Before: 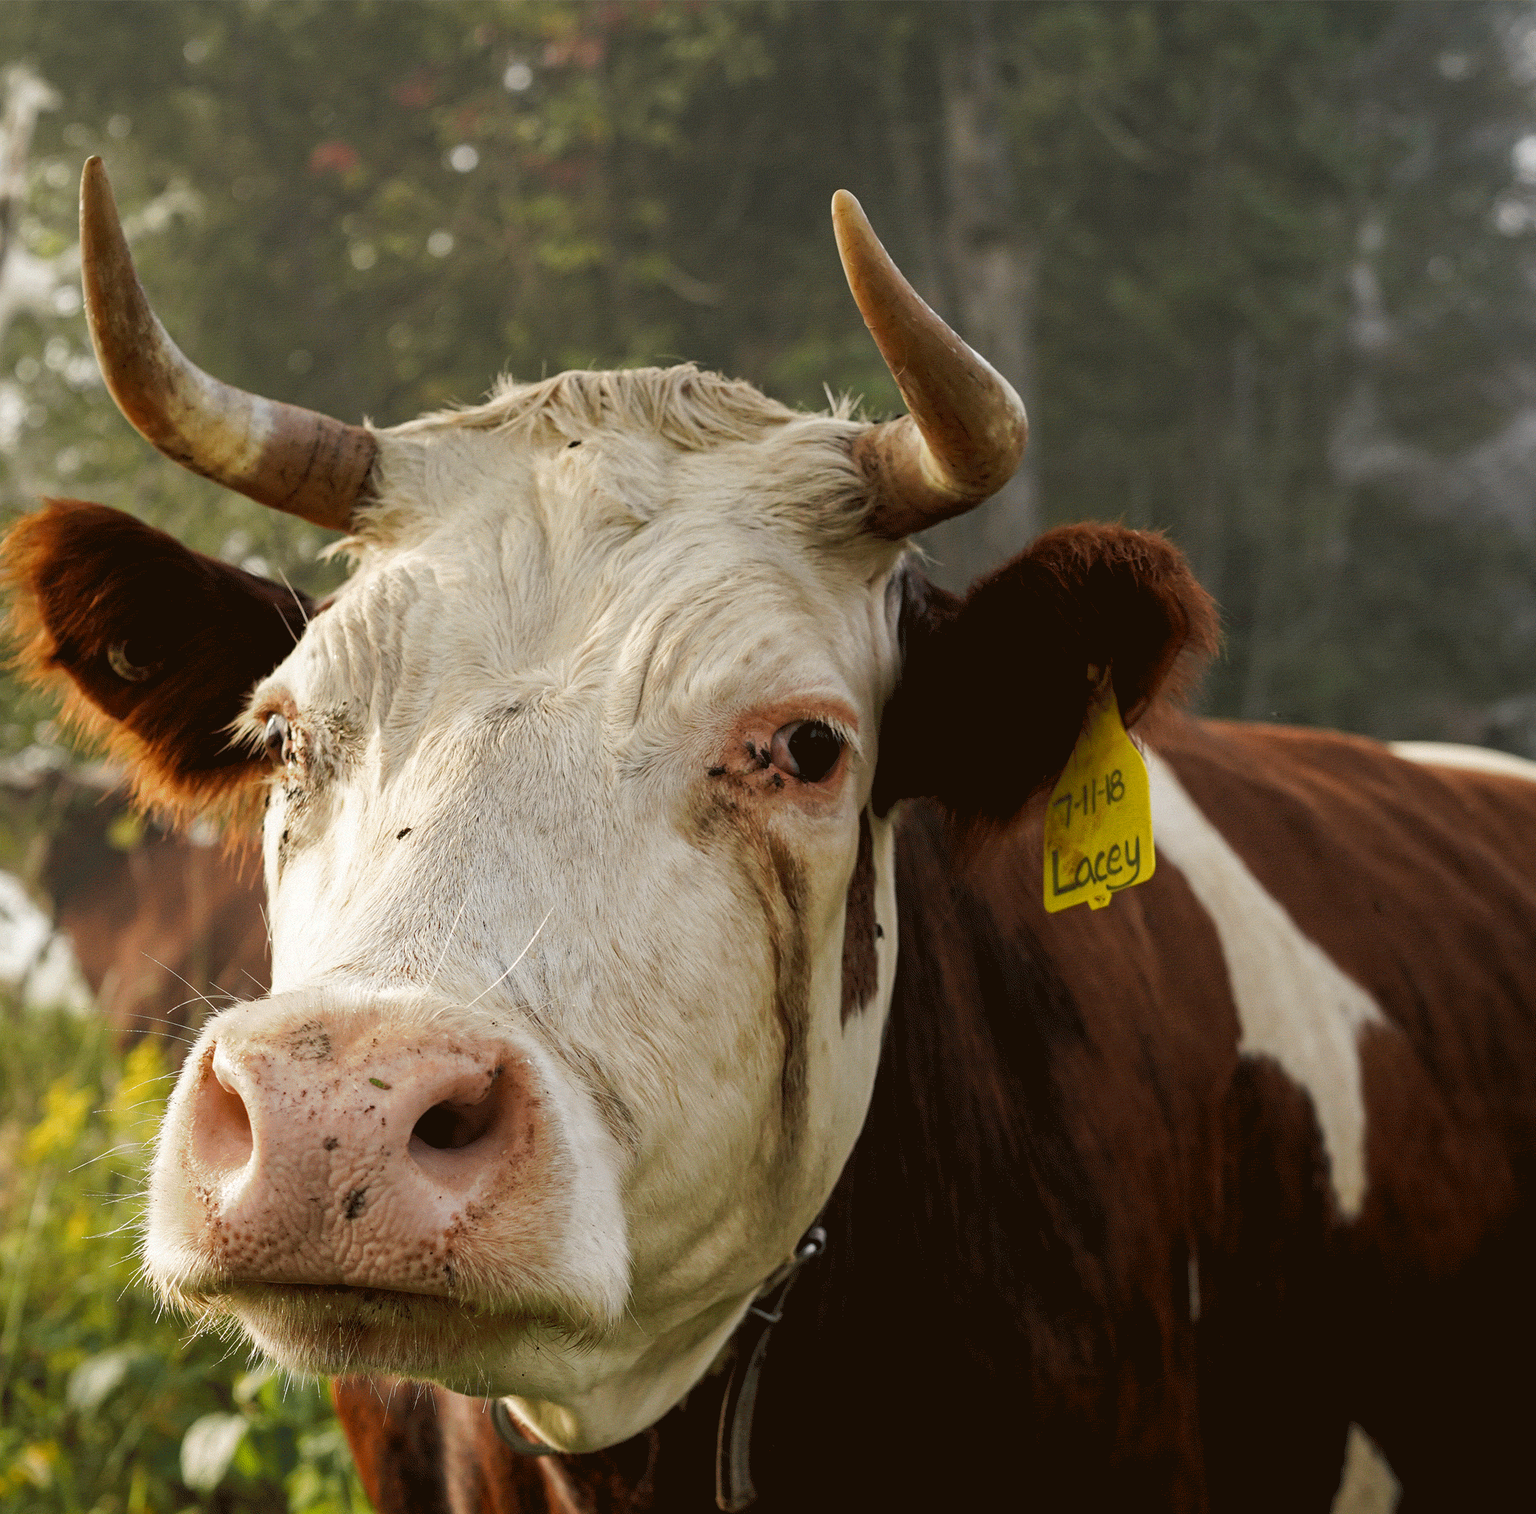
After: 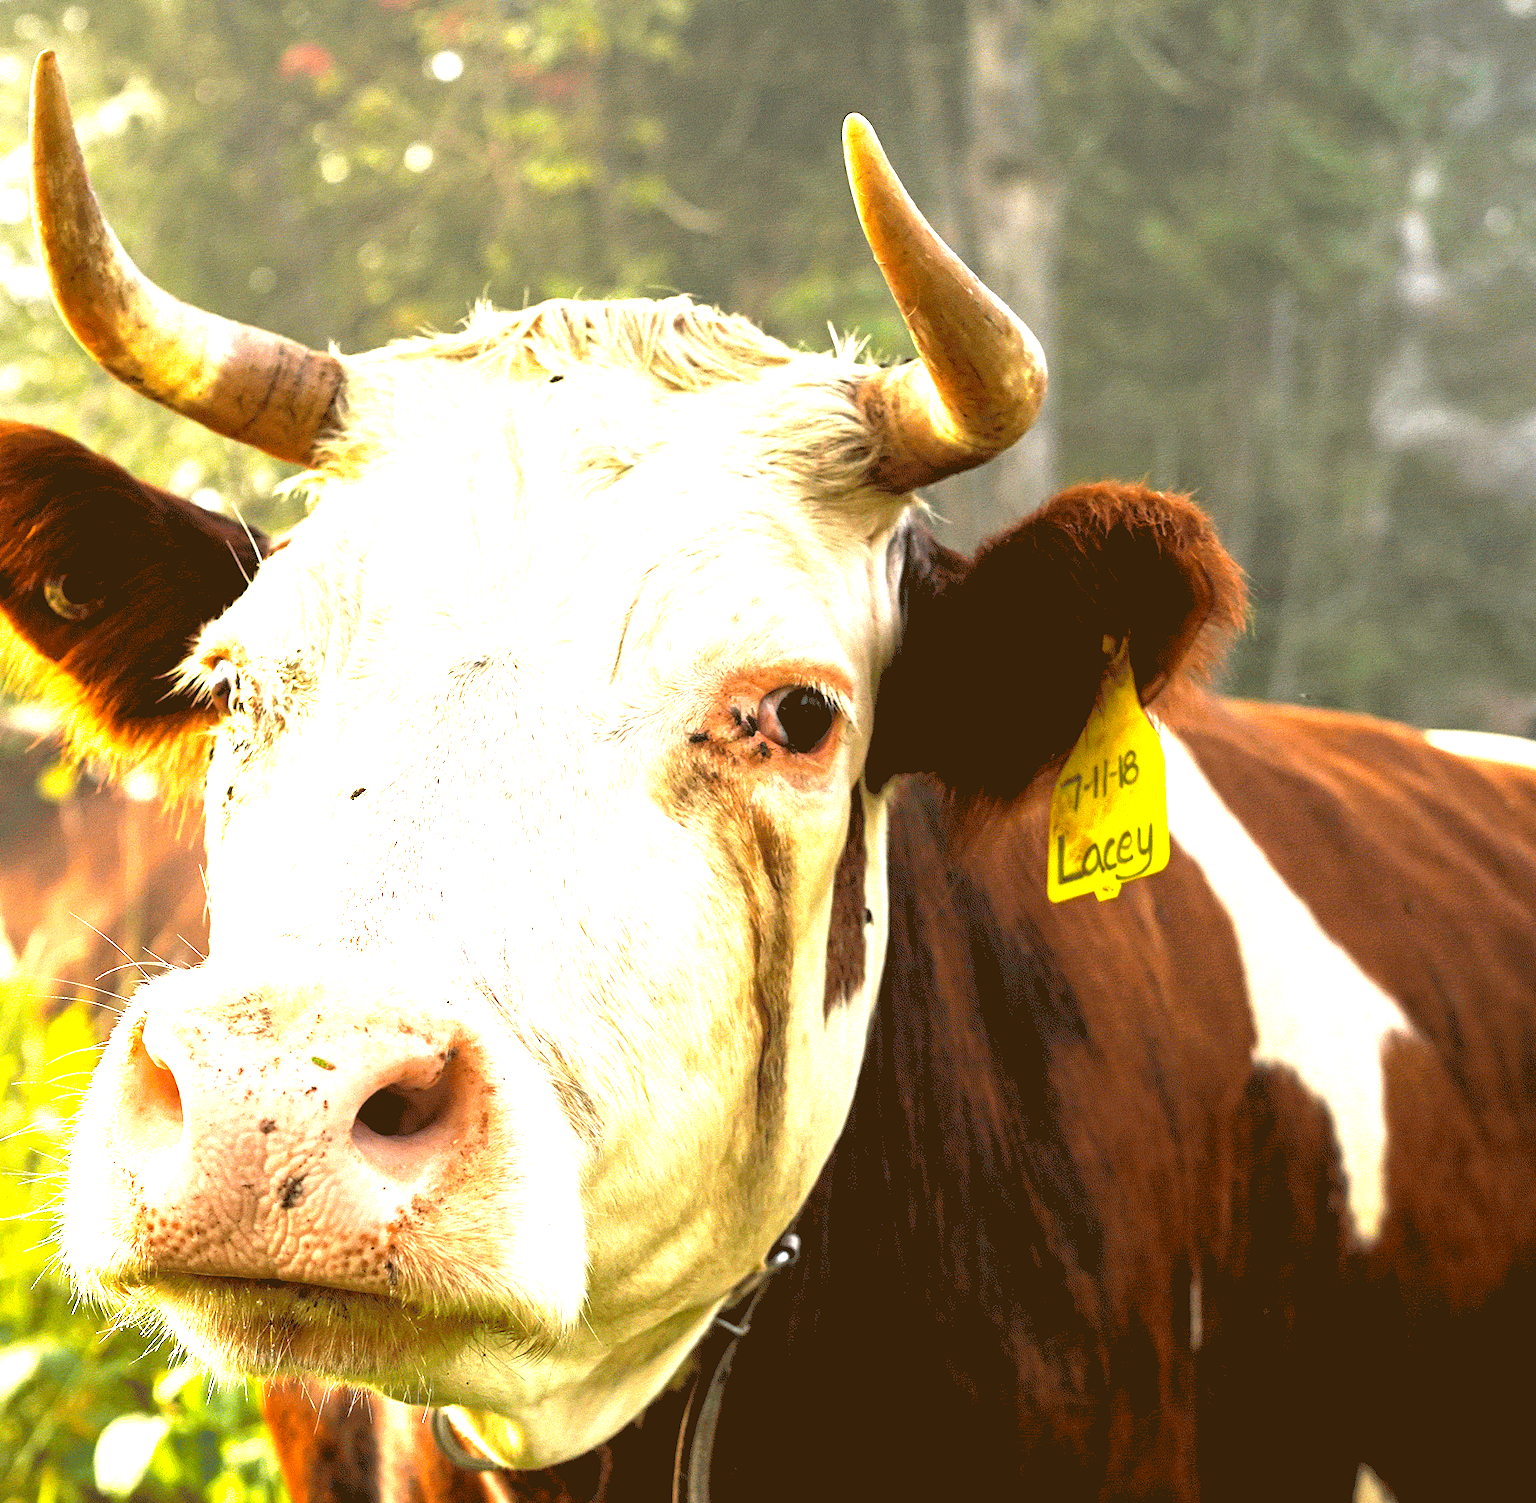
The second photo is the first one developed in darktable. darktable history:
exposure: black level correction 0, exposure 1.507 EV, compensate highlight preservation false
crop and rotate: angle -1.9°, left 3.117%, top 4.325%, right 1.379%, bottom 0.768%
color balance rgb: linear chroma grading › global chroma 16.747%, perceptual saturation grading › global saturation 0.732%, perceptual brilliance grading › global brilliance 17.958%
